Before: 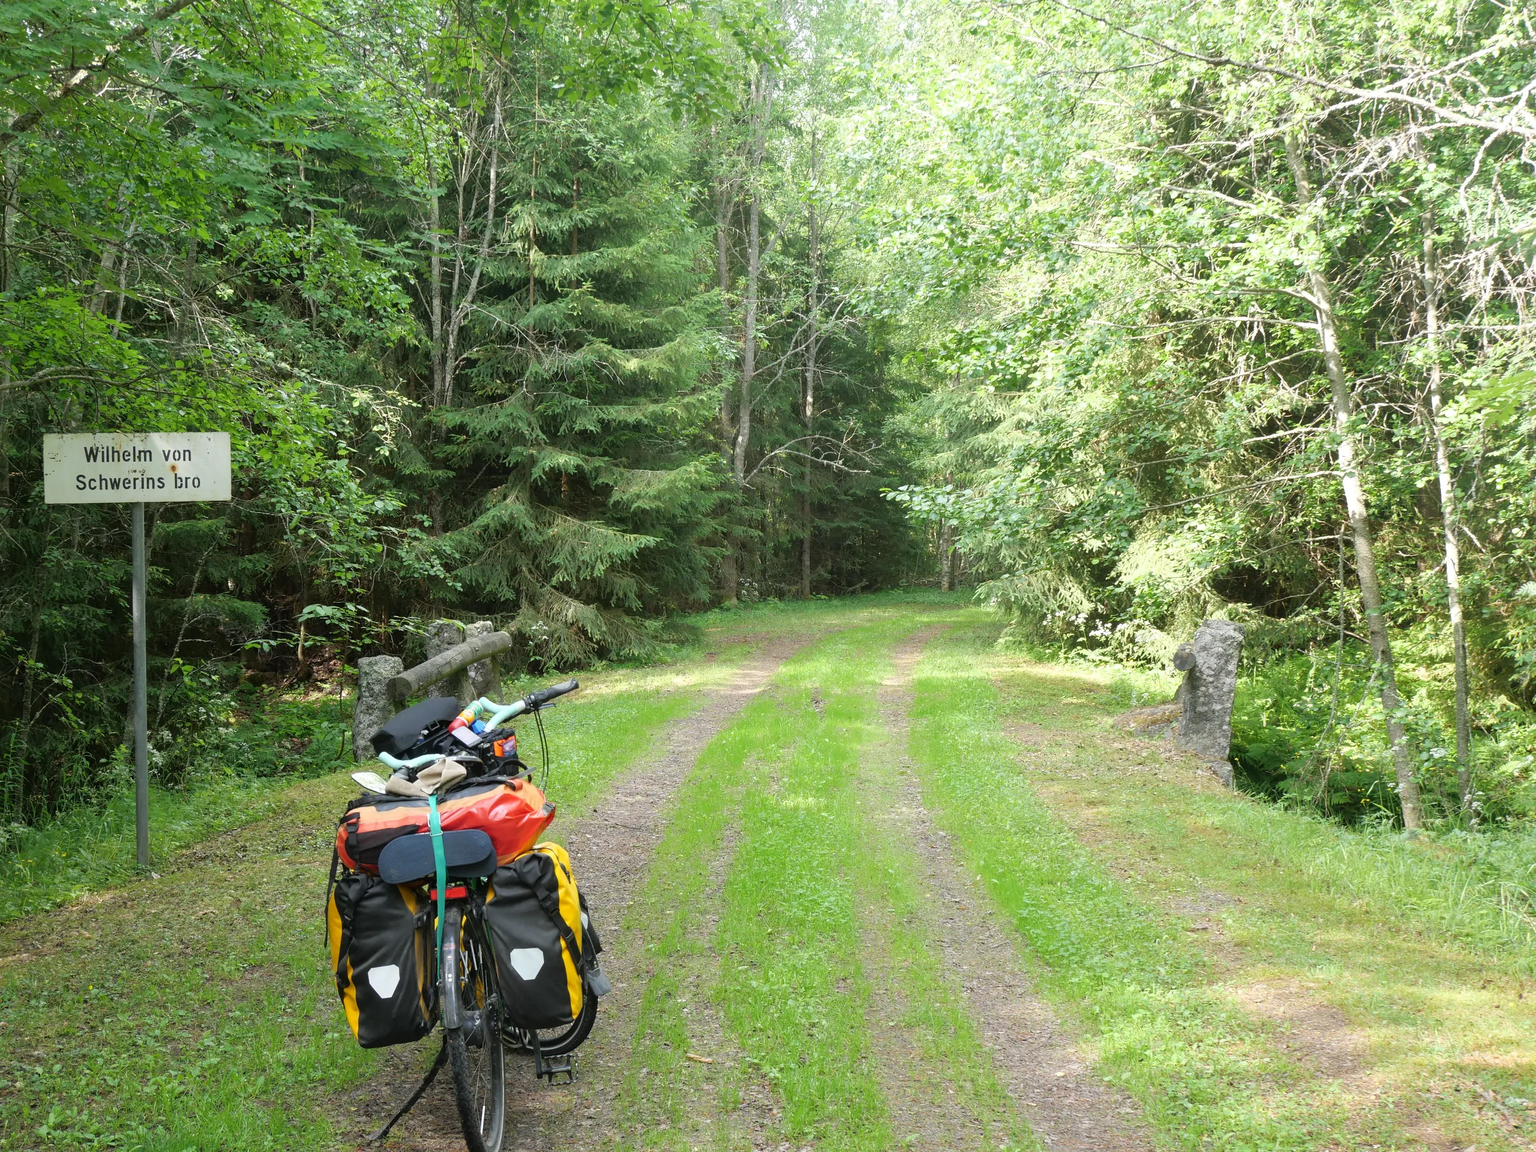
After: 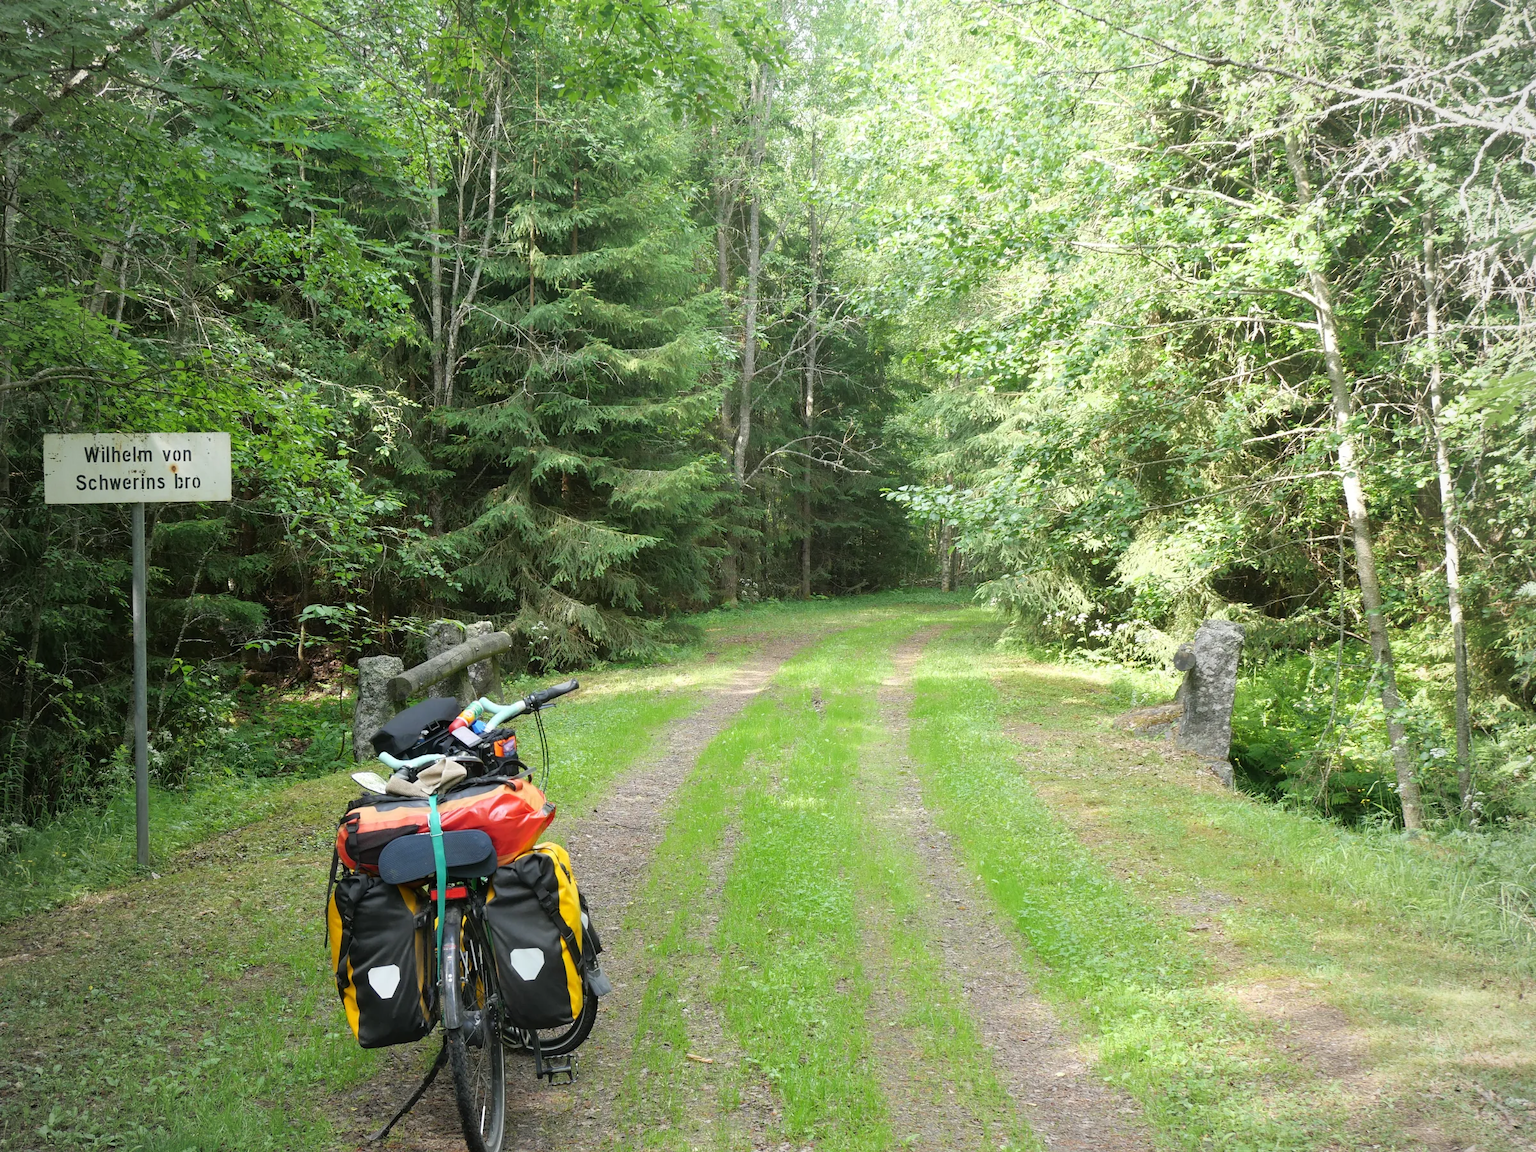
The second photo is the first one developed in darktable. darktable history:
vignetting: brightness -0.278
